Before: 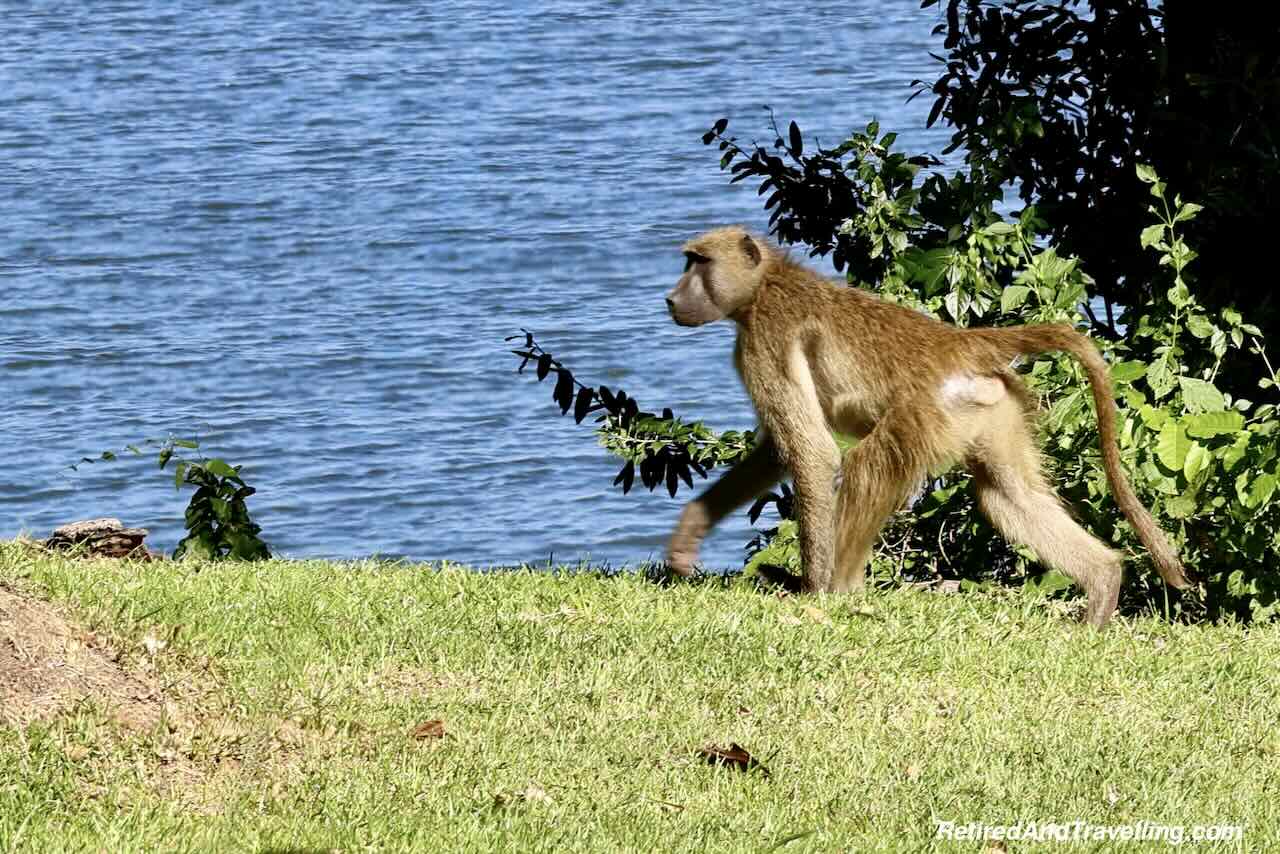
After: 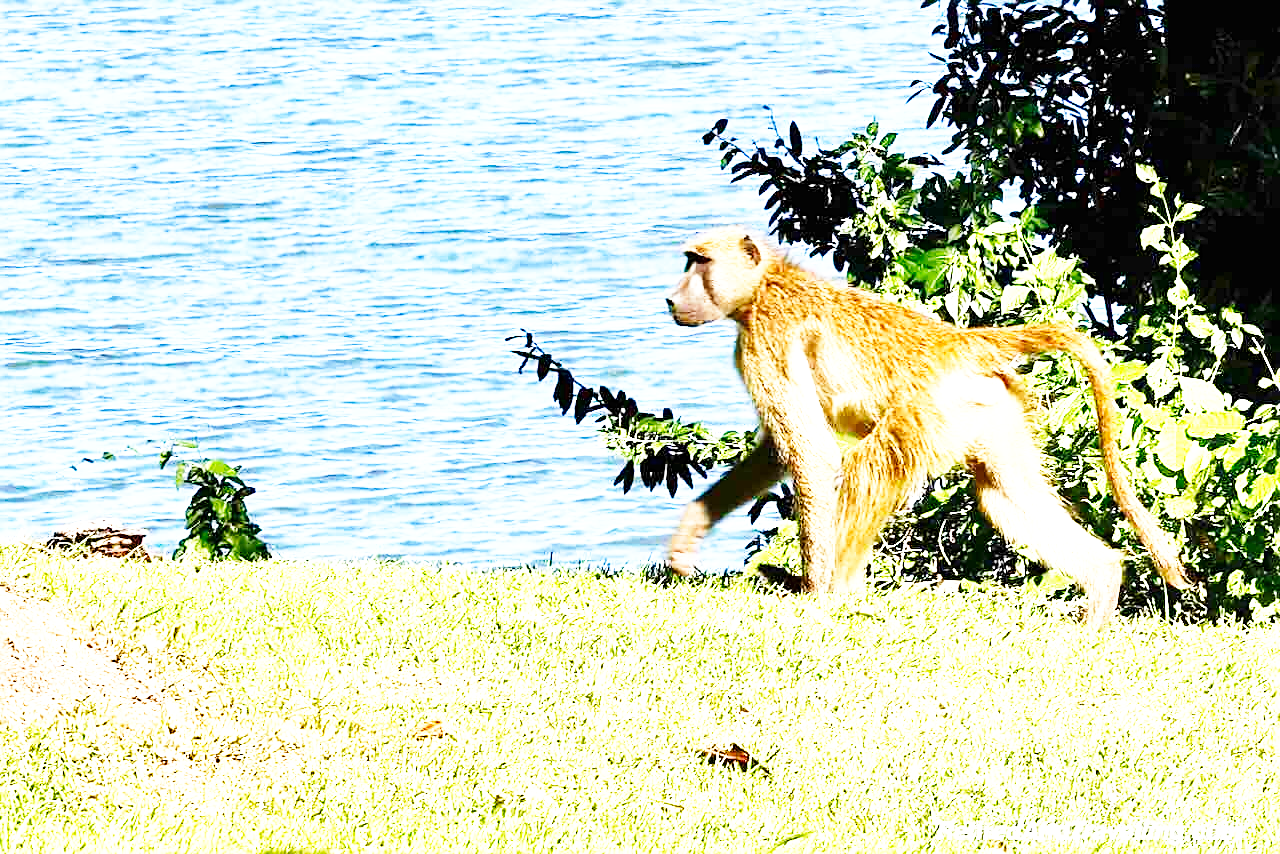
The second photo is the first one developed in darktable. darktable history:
exposure: black level correction 0, exposure 1.289 EV, compensate highlight preservation false
base curve: curves: ch0 [(0, 0) (0.018, 0.026) (0.143, 0.37) (0.33, 0.731) (0.458, 0.853) (0.735, 0.965) (0.905, 0.986) (1, 1)], preserve colors none
sharpen: on, module defaults
